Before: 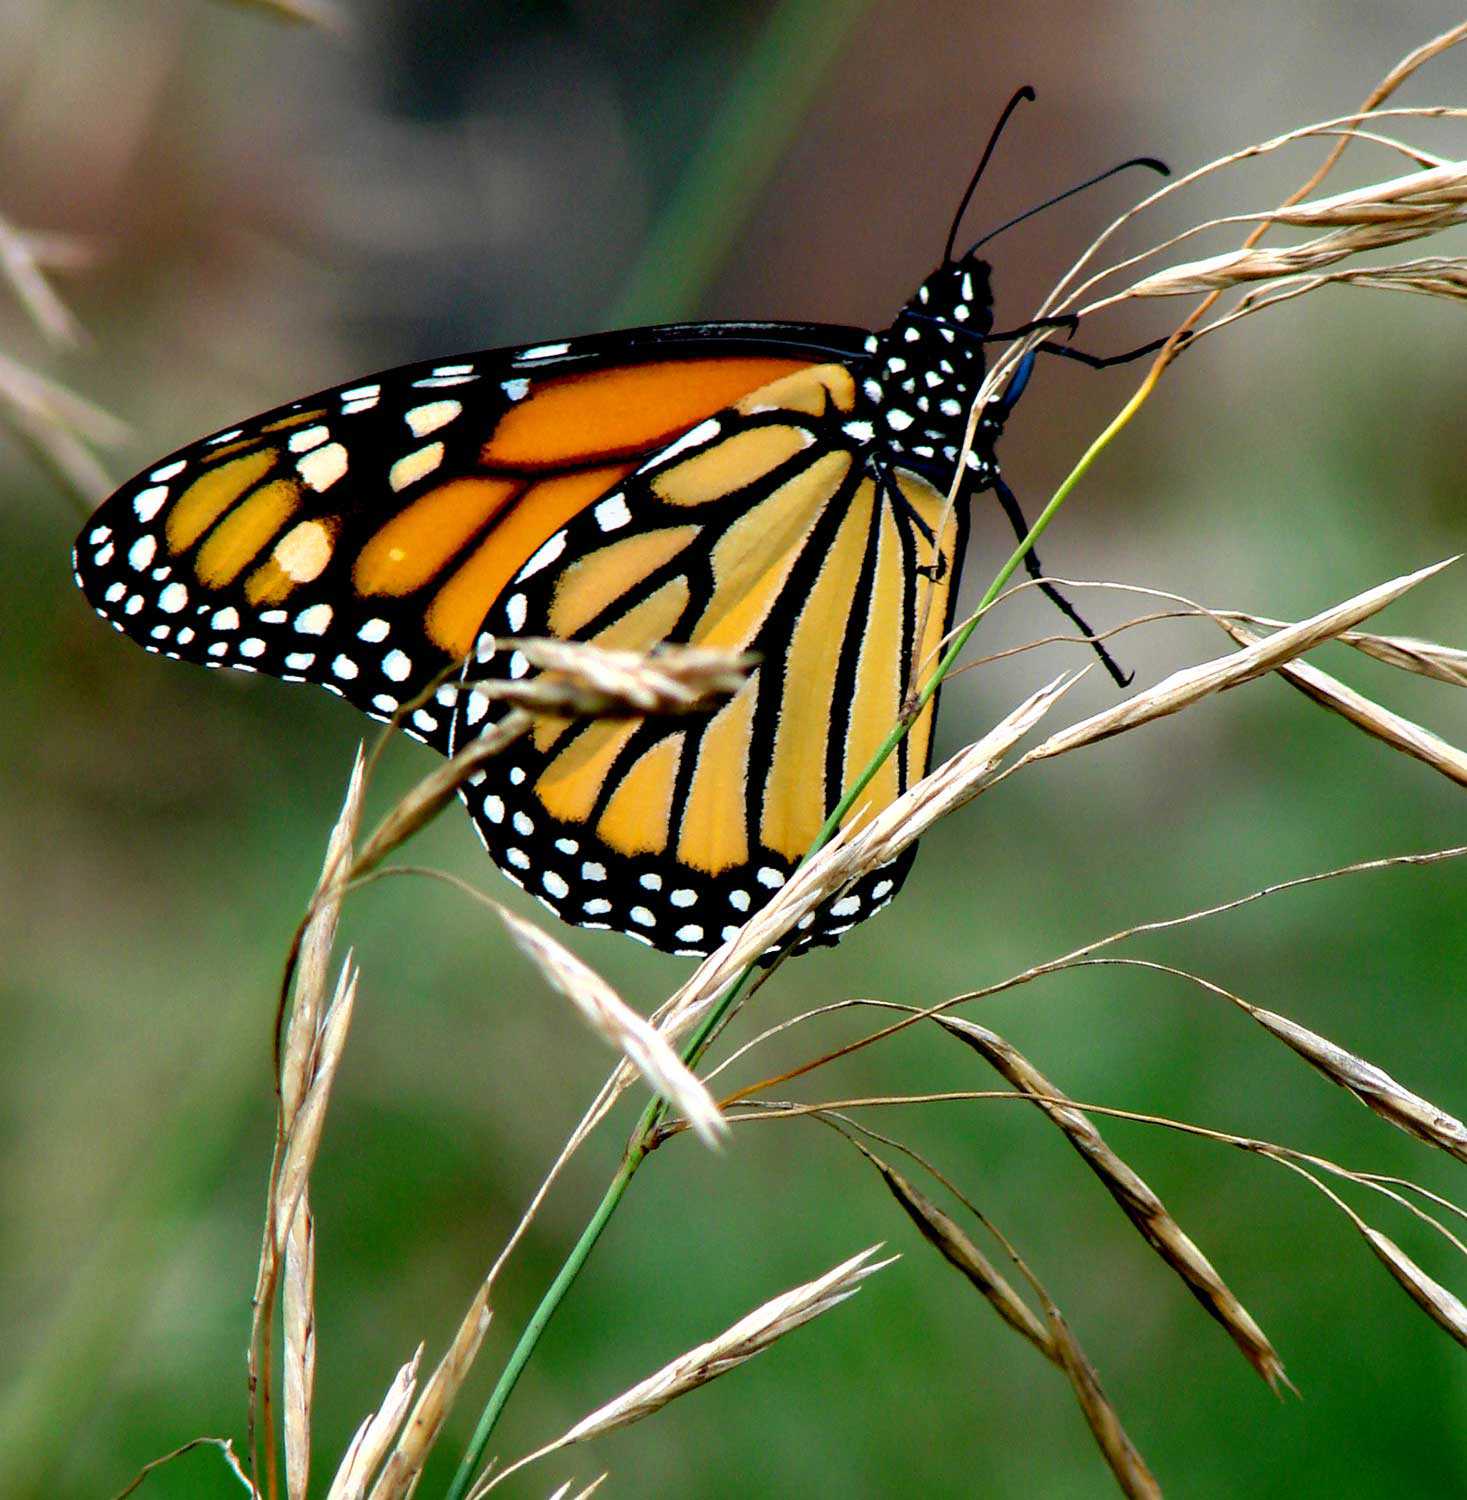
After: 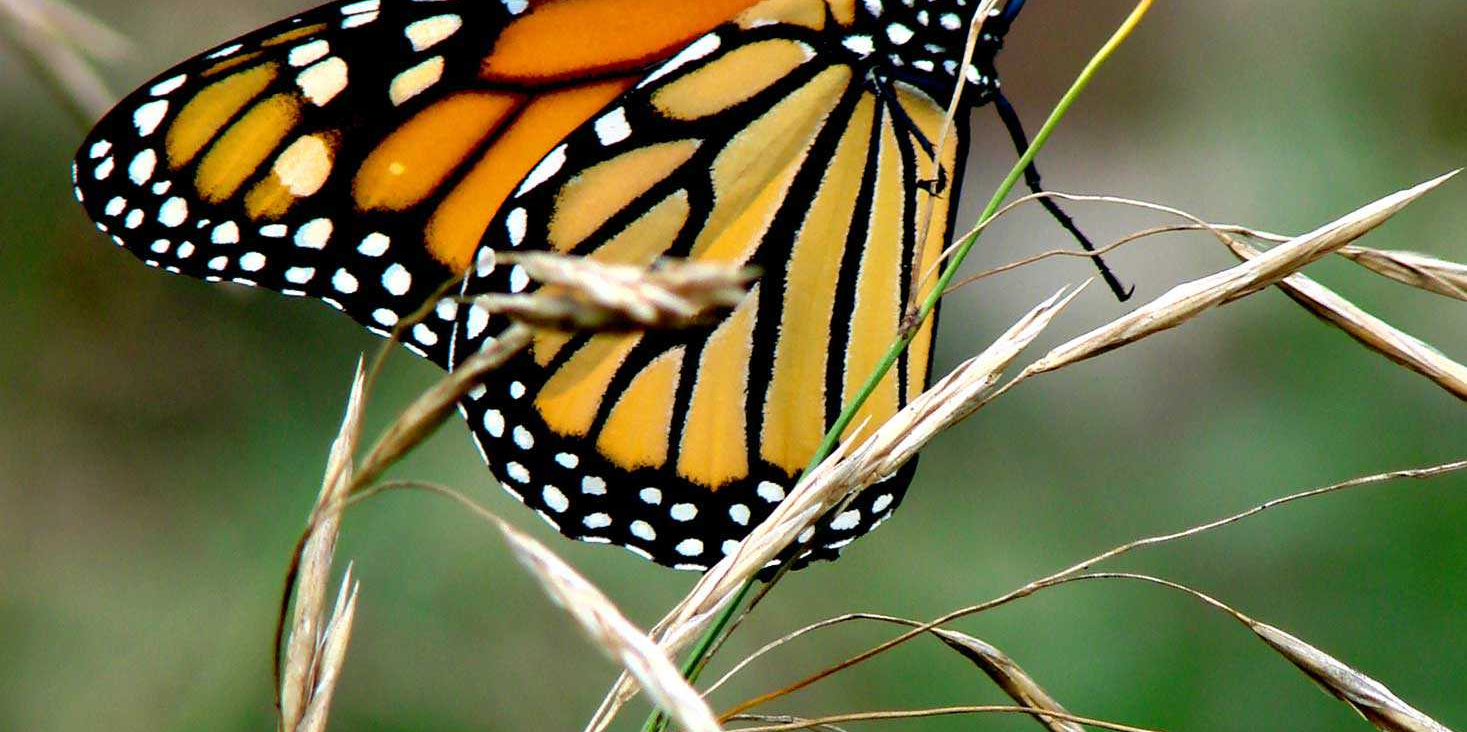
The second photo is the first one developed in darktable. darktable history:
crop and rotate: top 25.858%, bottom 25.306%
